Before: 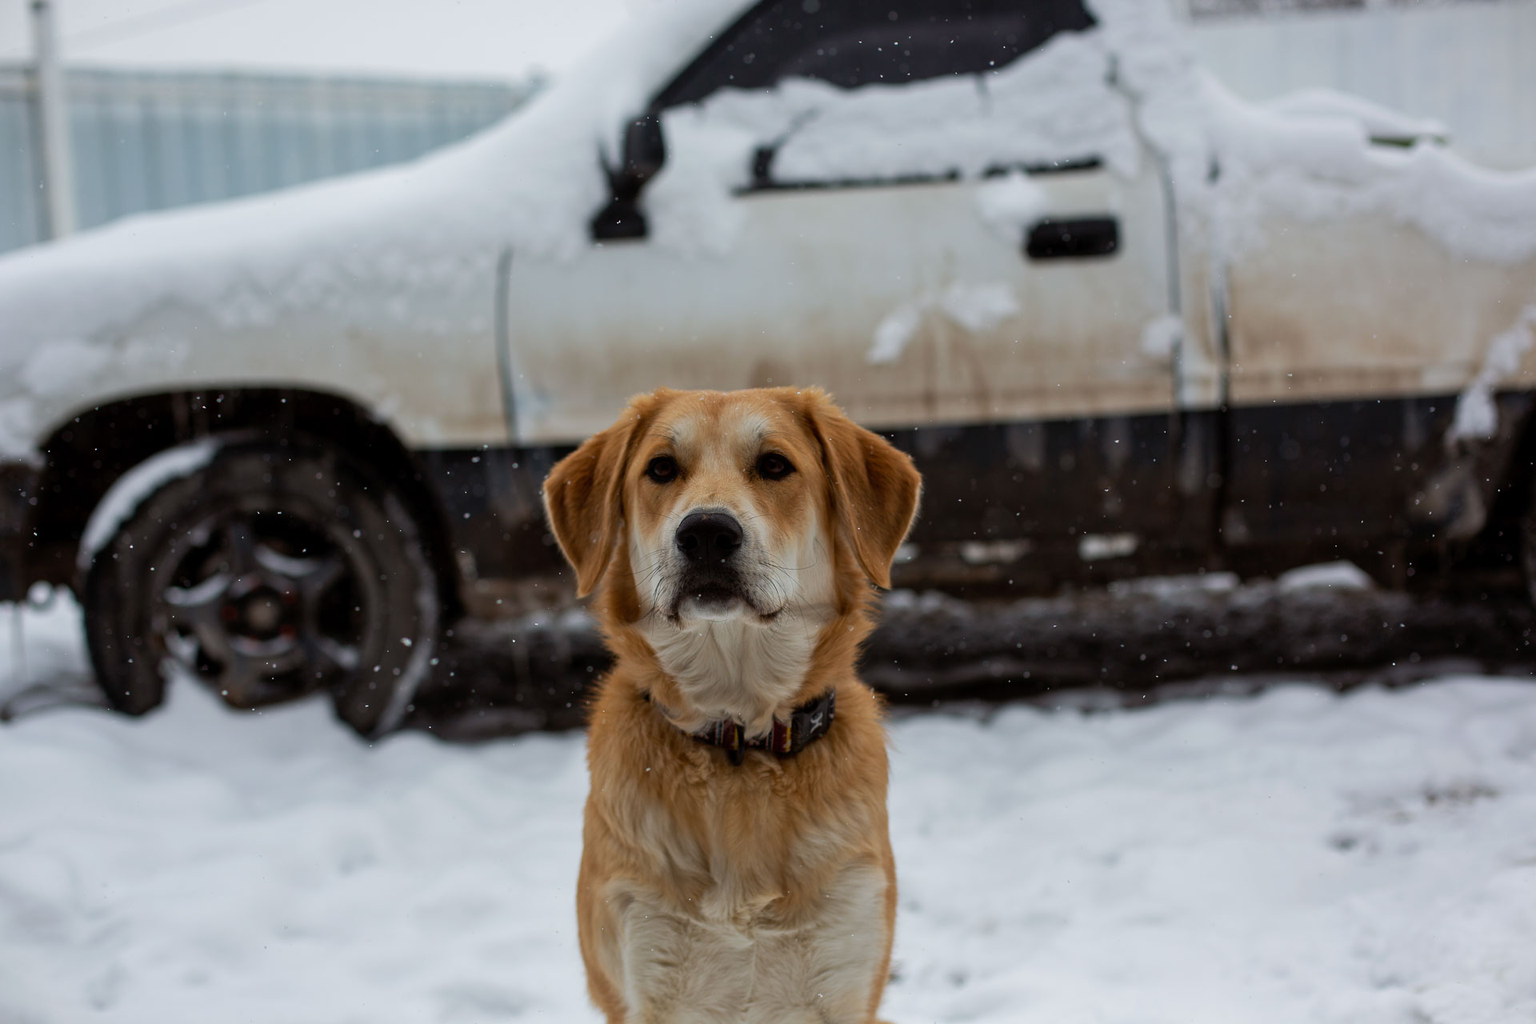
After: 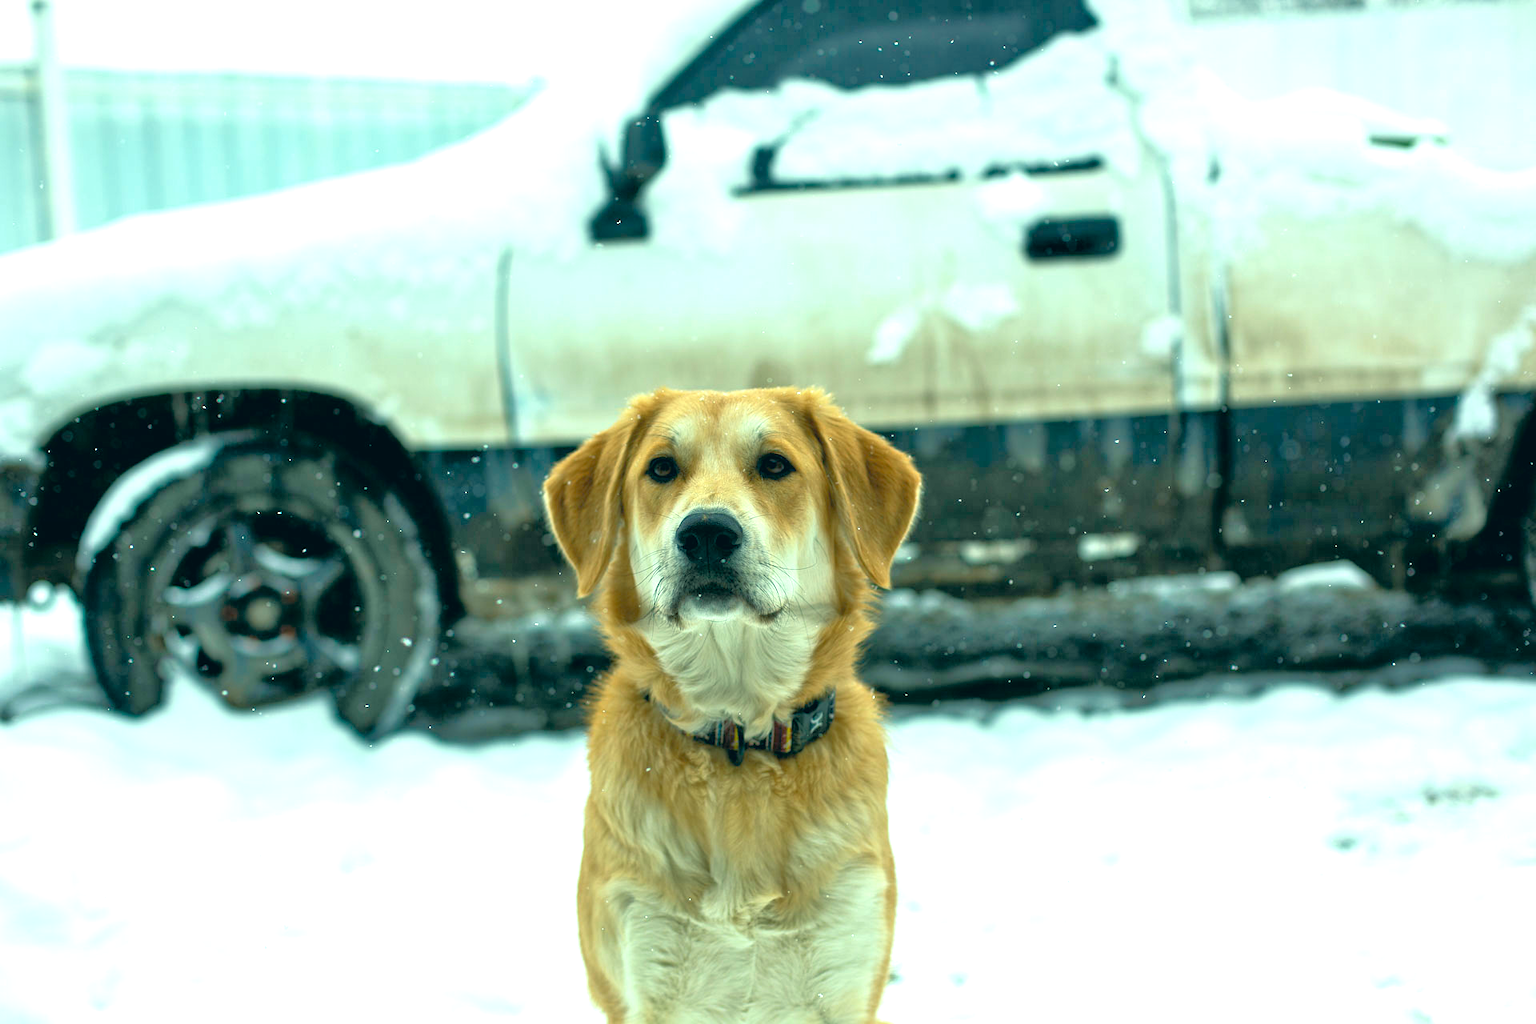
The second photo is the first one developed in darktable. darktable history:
exposure: black level correction 0, exposure 1.38 EV, compensate exposure bias true, compensate highlight preservation false
color correction: highlights a* -19.41, highlights b* 9.8, shadows a* -21.17, shadows b* -10.79
tone equalizer: -7 EV 0.14 EV, -6 EV 0.563 EV, -5 EV 1.14 EV, -4 EV 1.33 EV, -3 EV 1.13 EV, -2 EV 0.6 EV, -1 EV 0.15 EV
